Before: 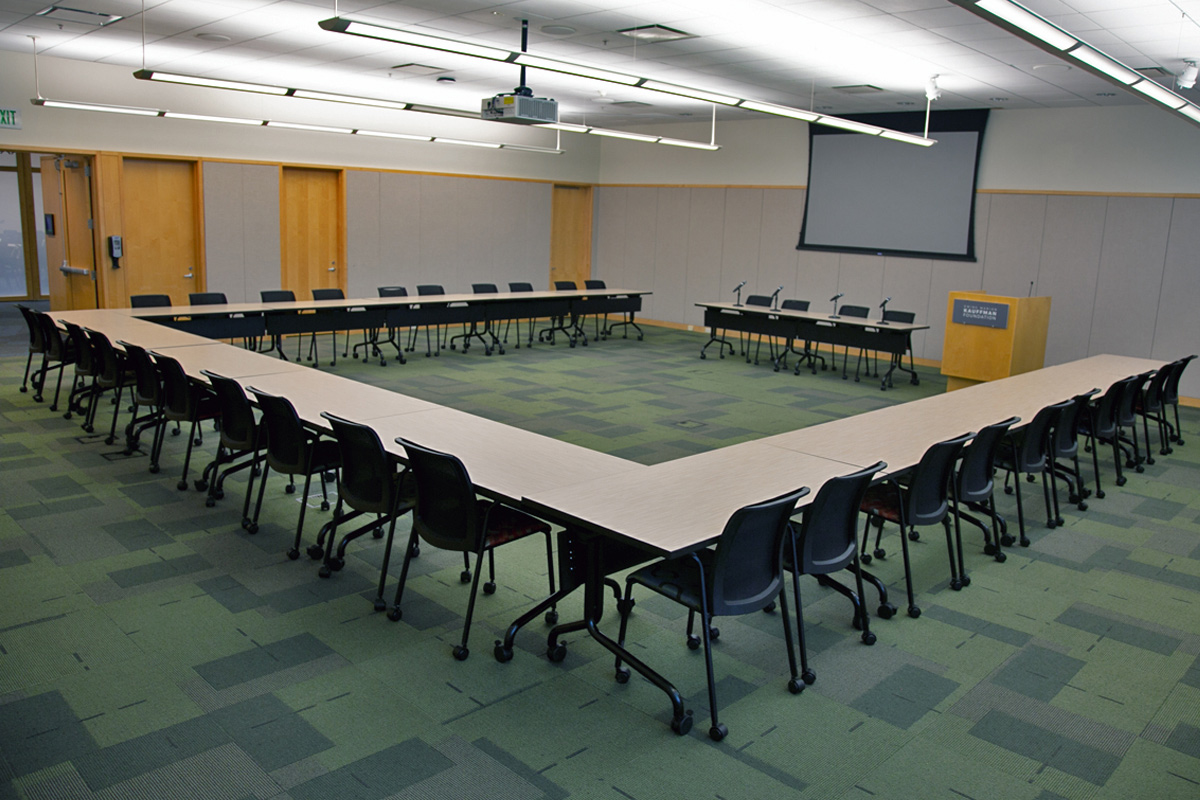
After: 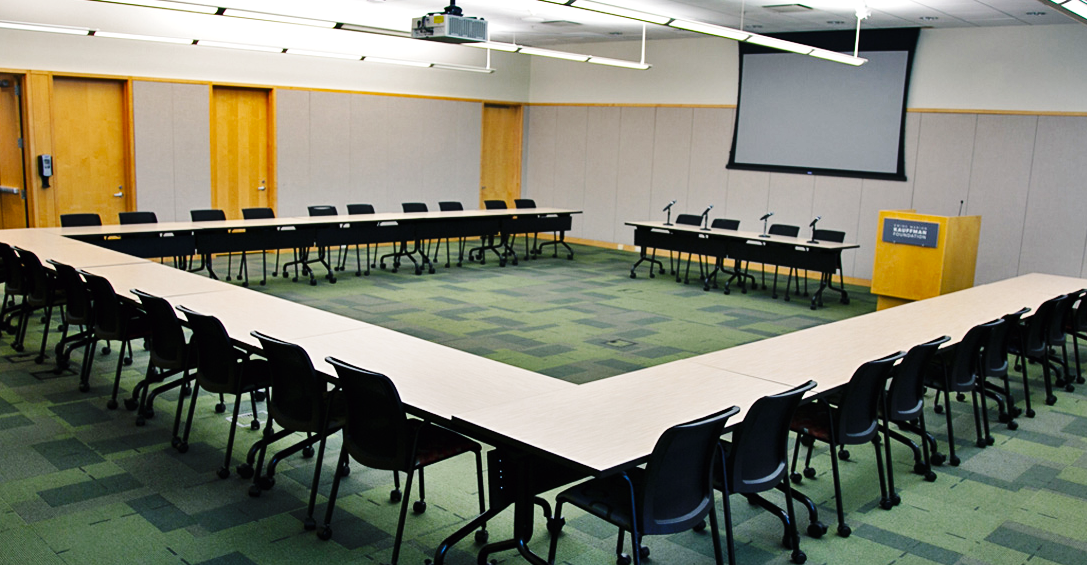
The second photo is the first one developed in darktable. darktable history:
tone equalizer: -8 EV -0.391 EV, -7 EV -0.381 EV, -6 EV -0.33 EV, -5 EV -0.204 EV, -3 EV 0.212 EV, -2 EV 0.339 EV, -1 EV 0.405 EV, +0 EV 0.418 EV, edges refinement/feathering 500, mask exposure compensation -1.57 EV, preserve details no
crop: left 5.901%, top 10.25%, right 3.488%, bottom 19.047%
base curve: curves: ch0 [(0, 0) (0.036, 0.025) (0.121, 0.166) (0.206, 0.329) (0.605, 0.79) (1, 1)], preserve colors none
